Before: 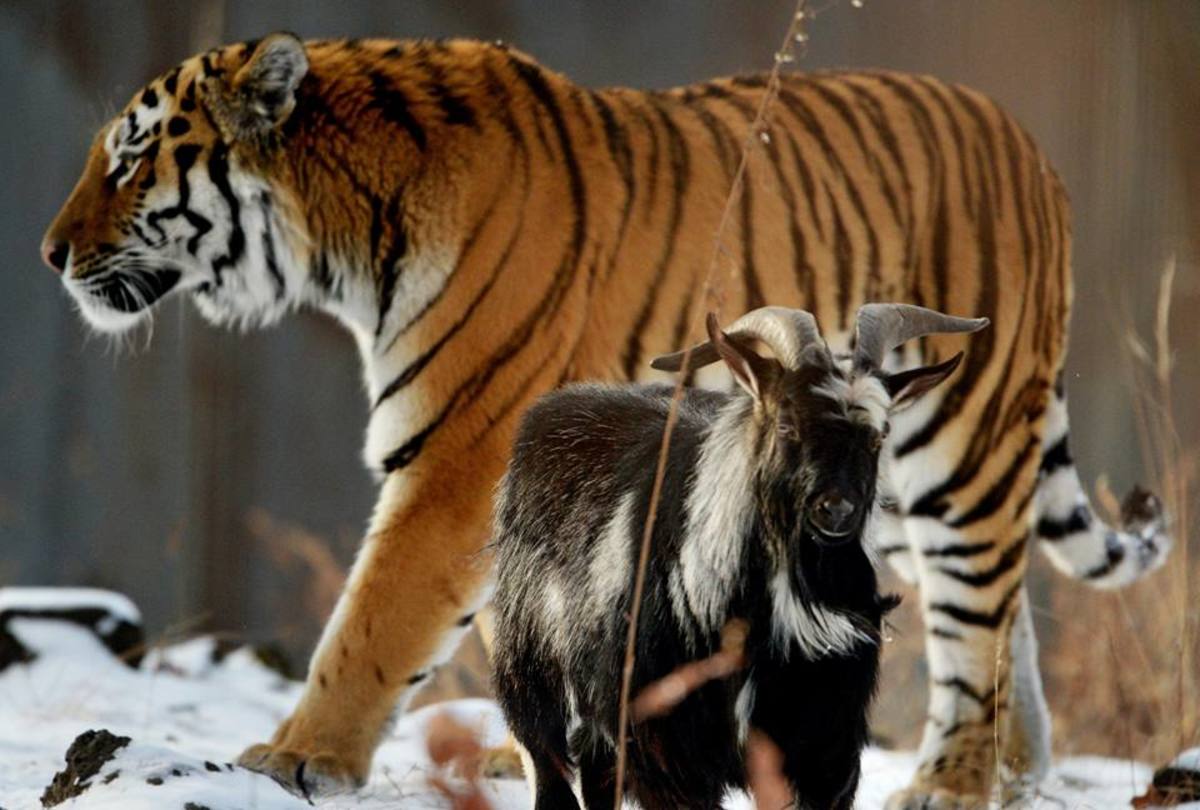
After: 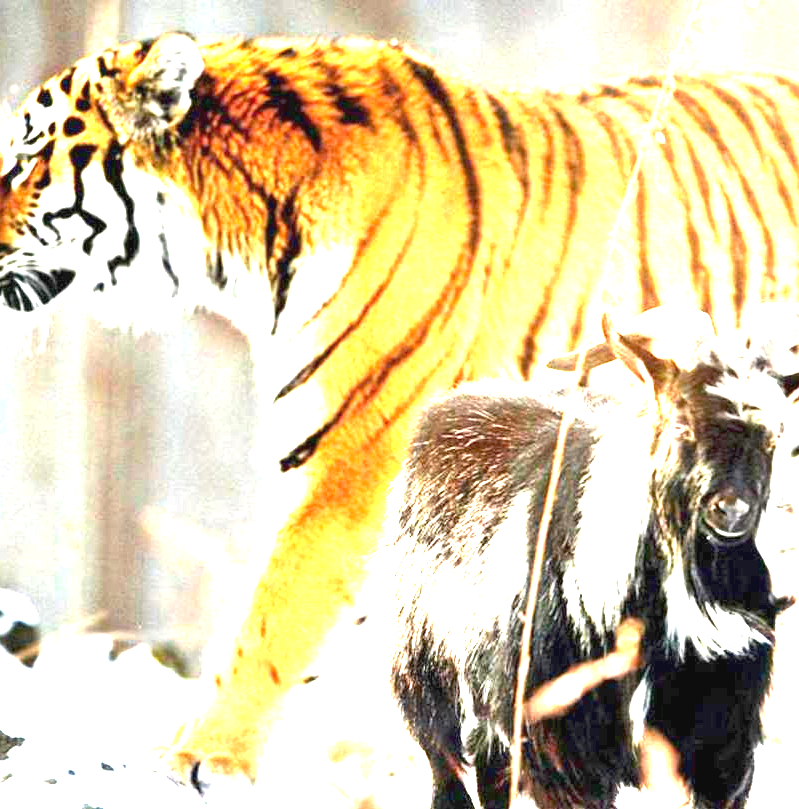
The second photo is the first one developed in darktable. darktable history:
exposure: black level correction 0, exposure 4 EV, compensate exposure bias true, compensate highlight preservation false
crop and rotate: left 8.786%, right 24.548%
